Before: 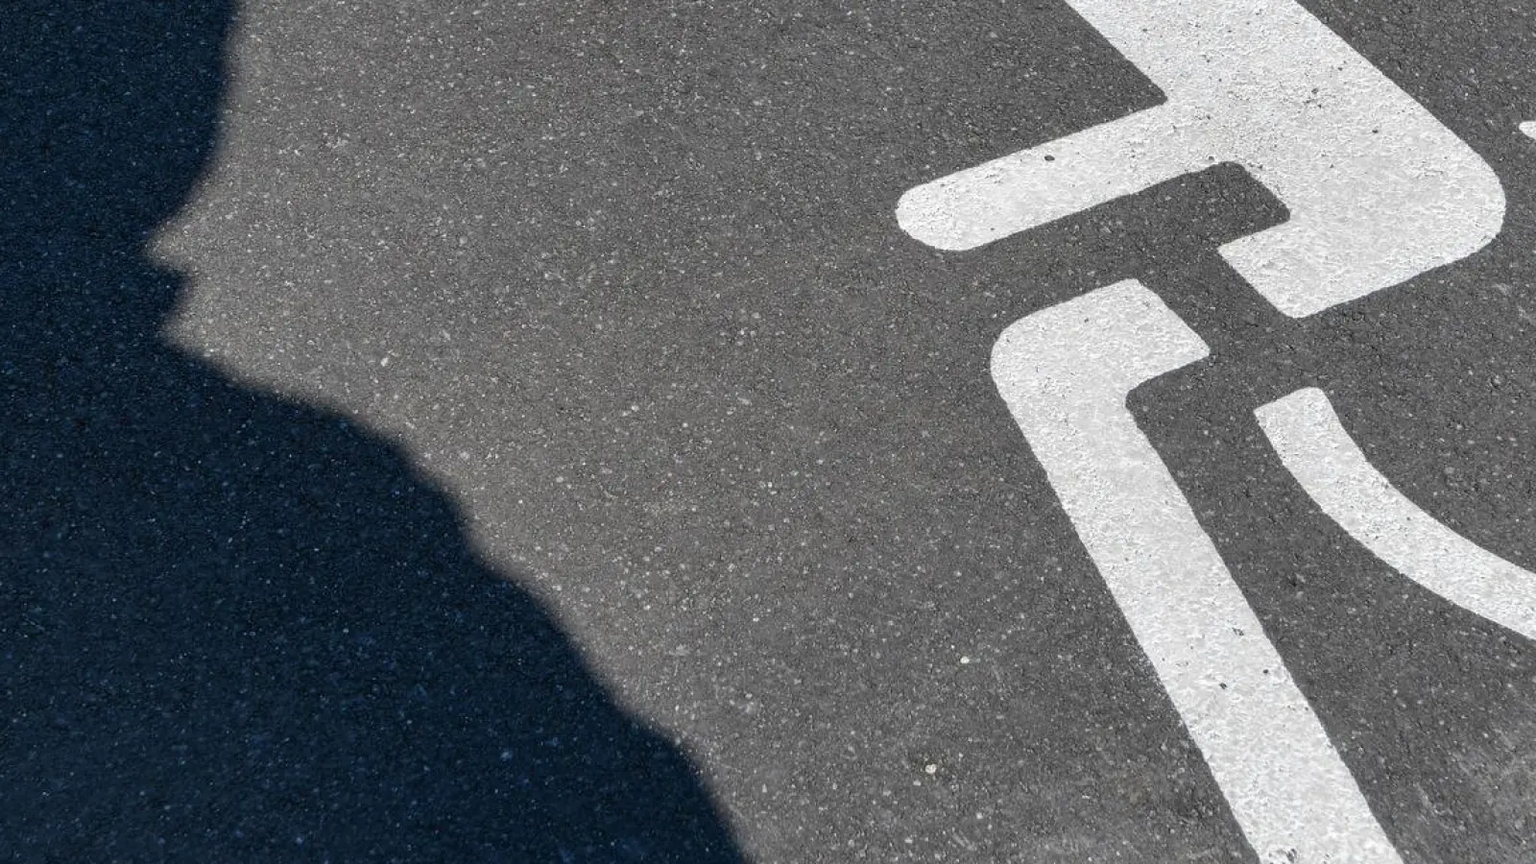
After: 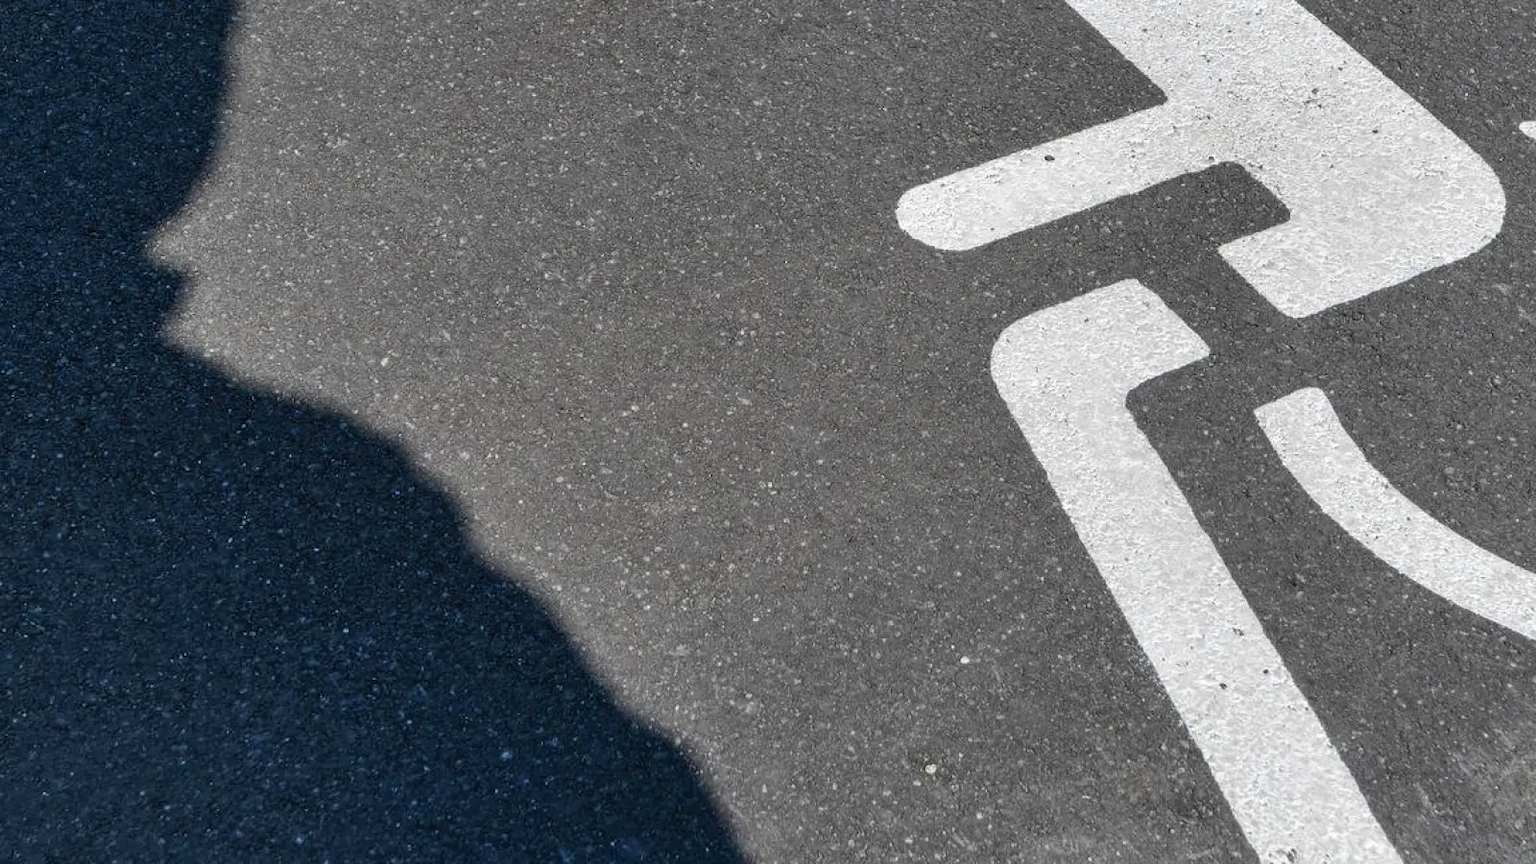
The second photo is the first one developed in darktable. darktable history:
shadows and highlights: shadows 37.29, highlights -26.67, soften with gaussian
